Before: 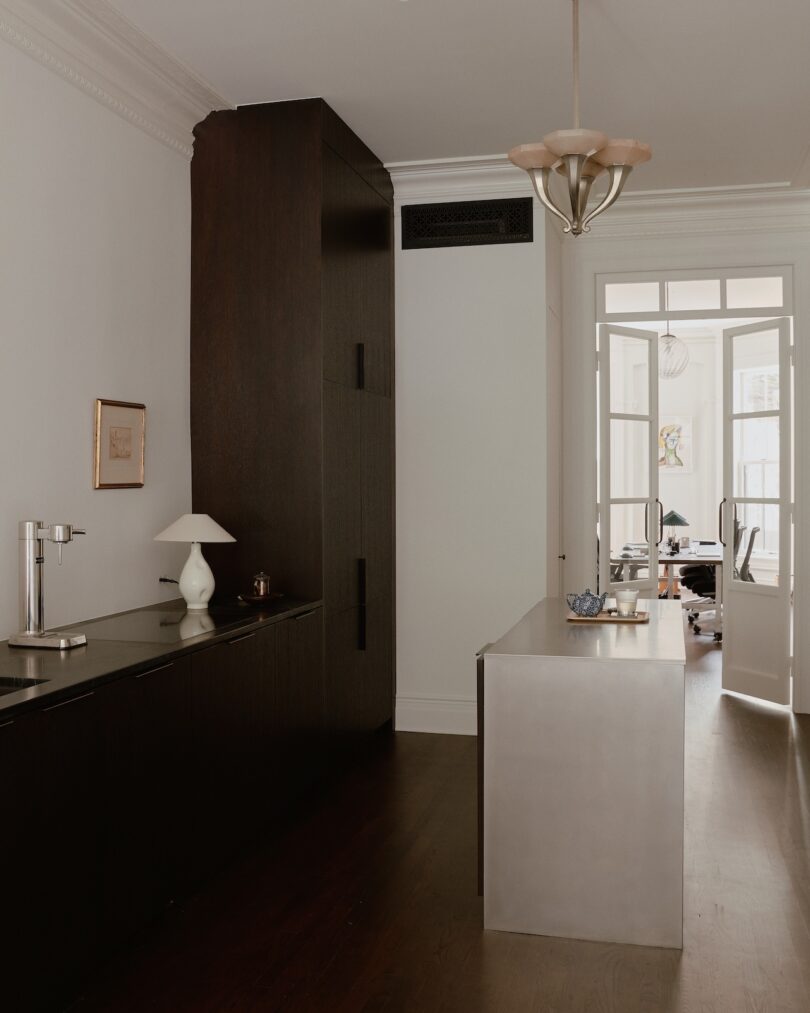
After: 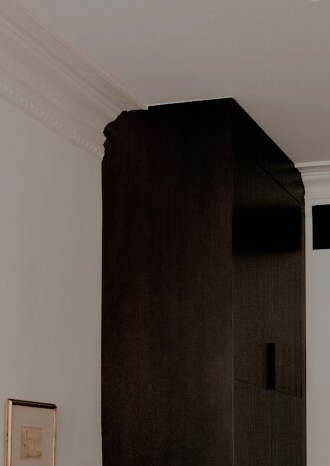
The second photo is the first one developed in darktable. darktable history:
crop and rotate: left 11.002%, top 0.081%, right 48.229%, bottom 53.881%
filmic rgb: black relative exposure -6.09 EV, white relative exposure 6.95 EV, threshold 5.97 EV, hardness 2.26, enable highlight reconstruction true
